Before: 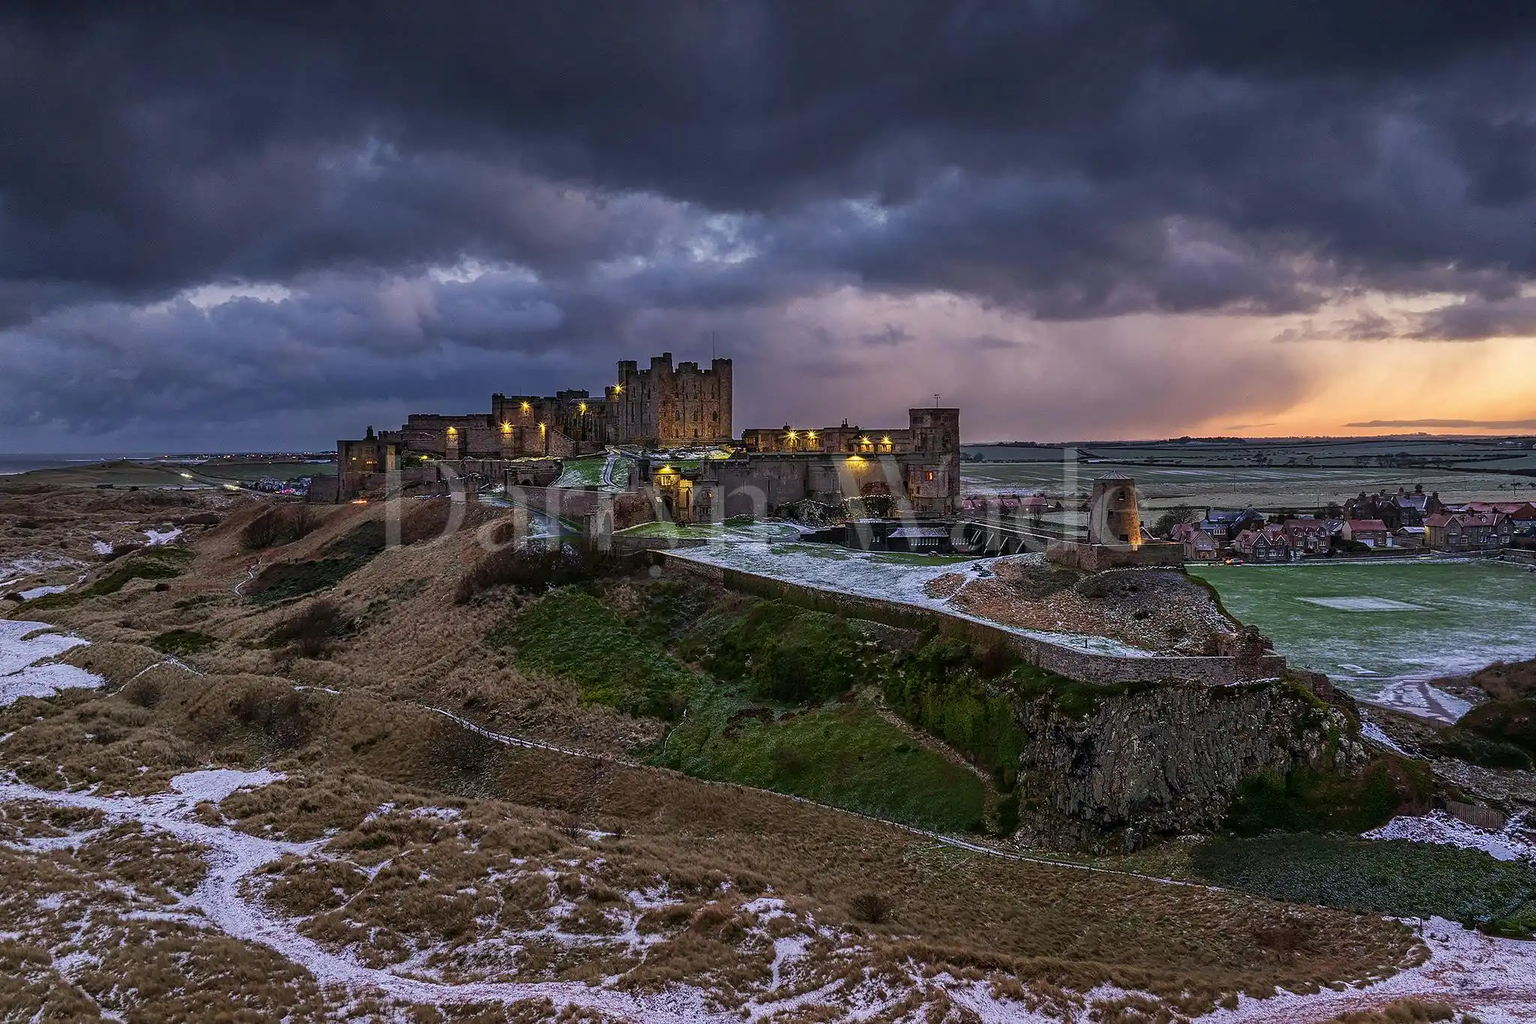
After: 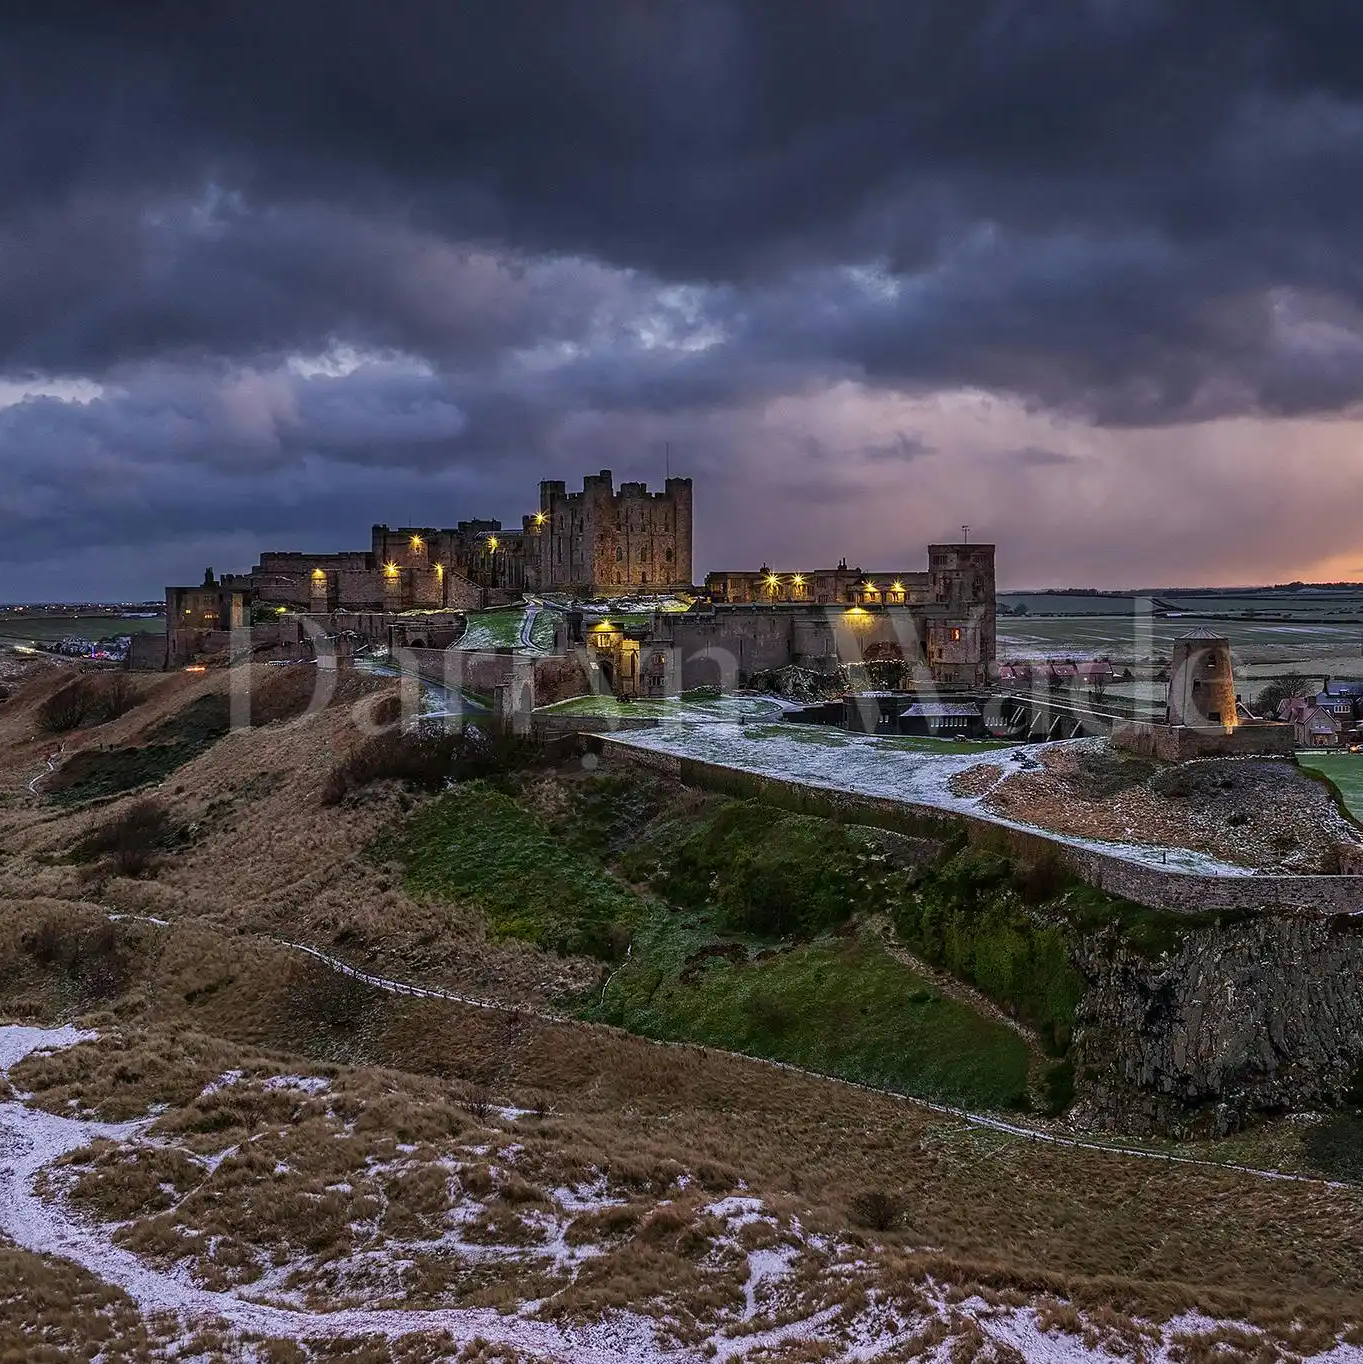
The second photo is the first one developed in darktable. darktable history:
crop and rotate: left 13.873%, right 19.556%
